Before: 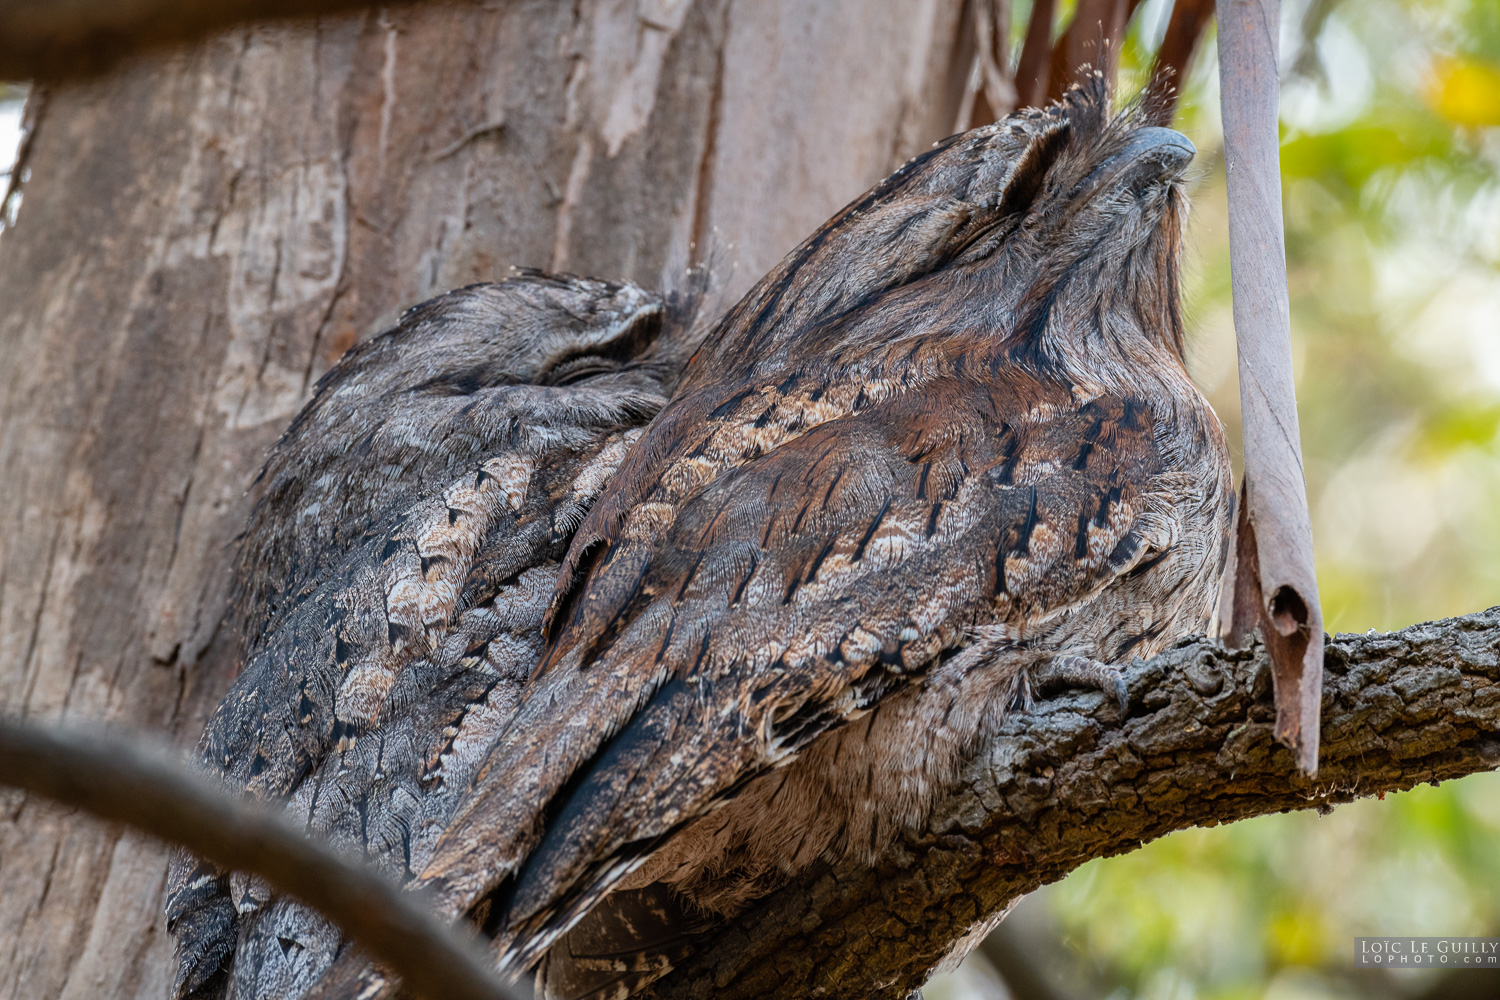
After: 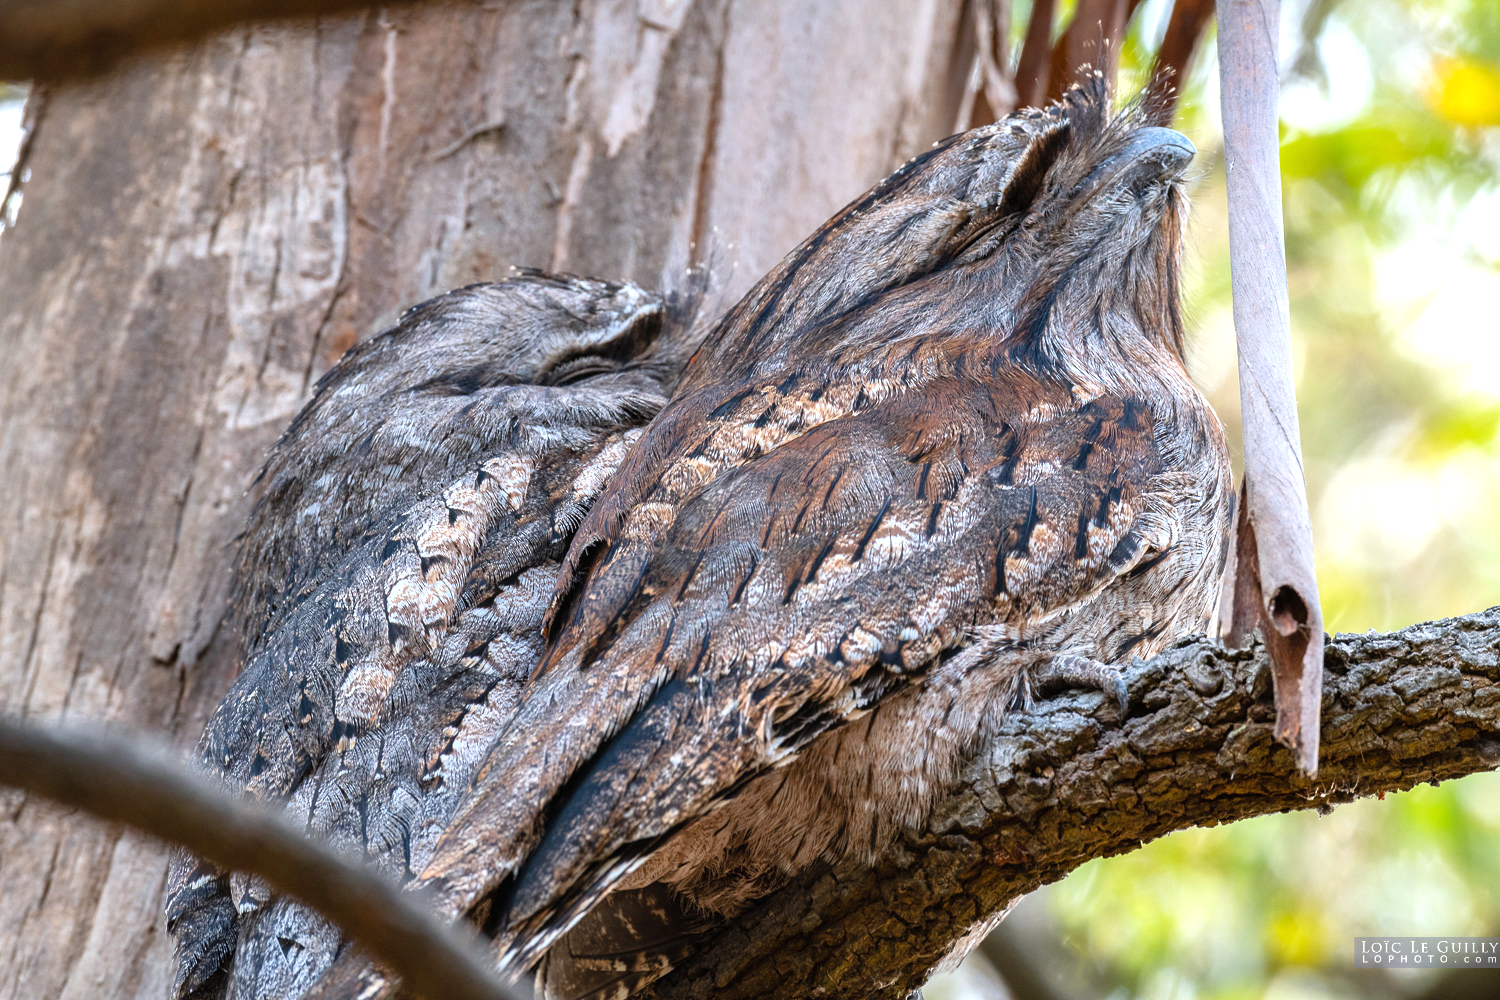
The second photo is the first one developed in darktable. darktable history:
white balance: red 0.983, blue 1.036
exposure: black level correction 0, exposure 0.7 EV, compensate exposure bias true, compensate highlight preservation false
